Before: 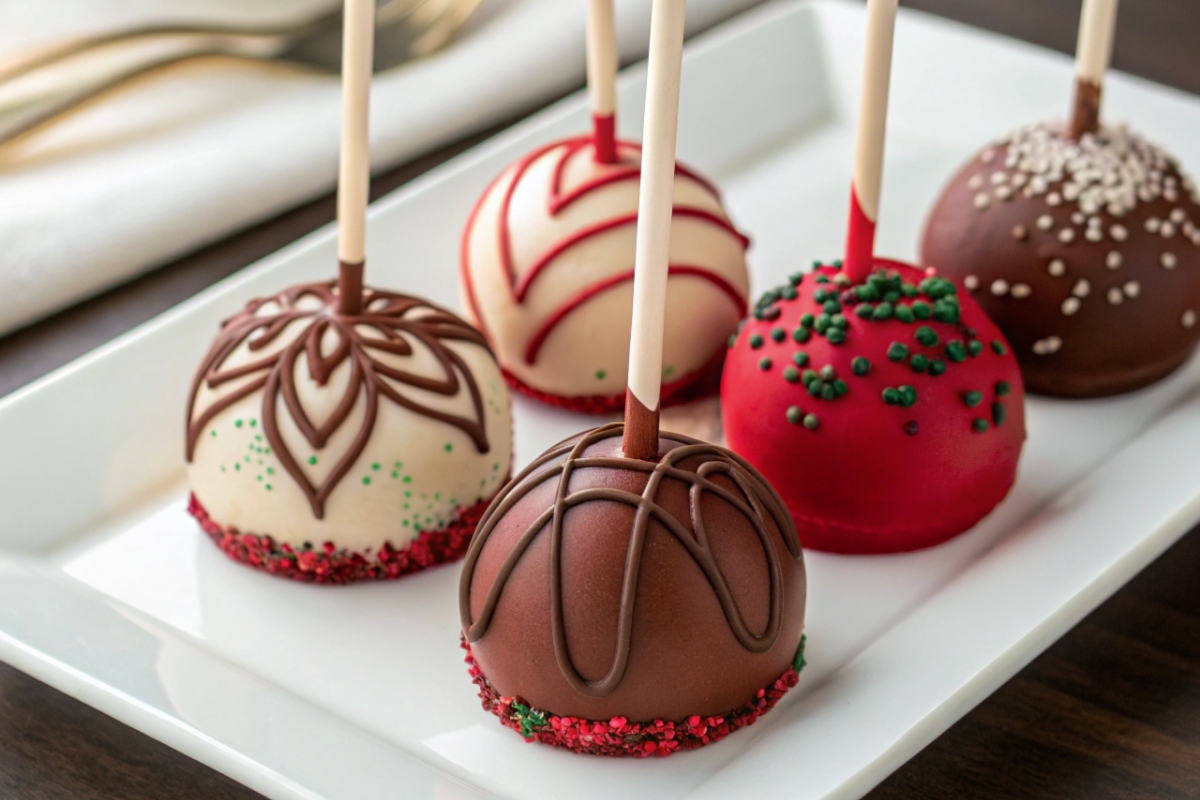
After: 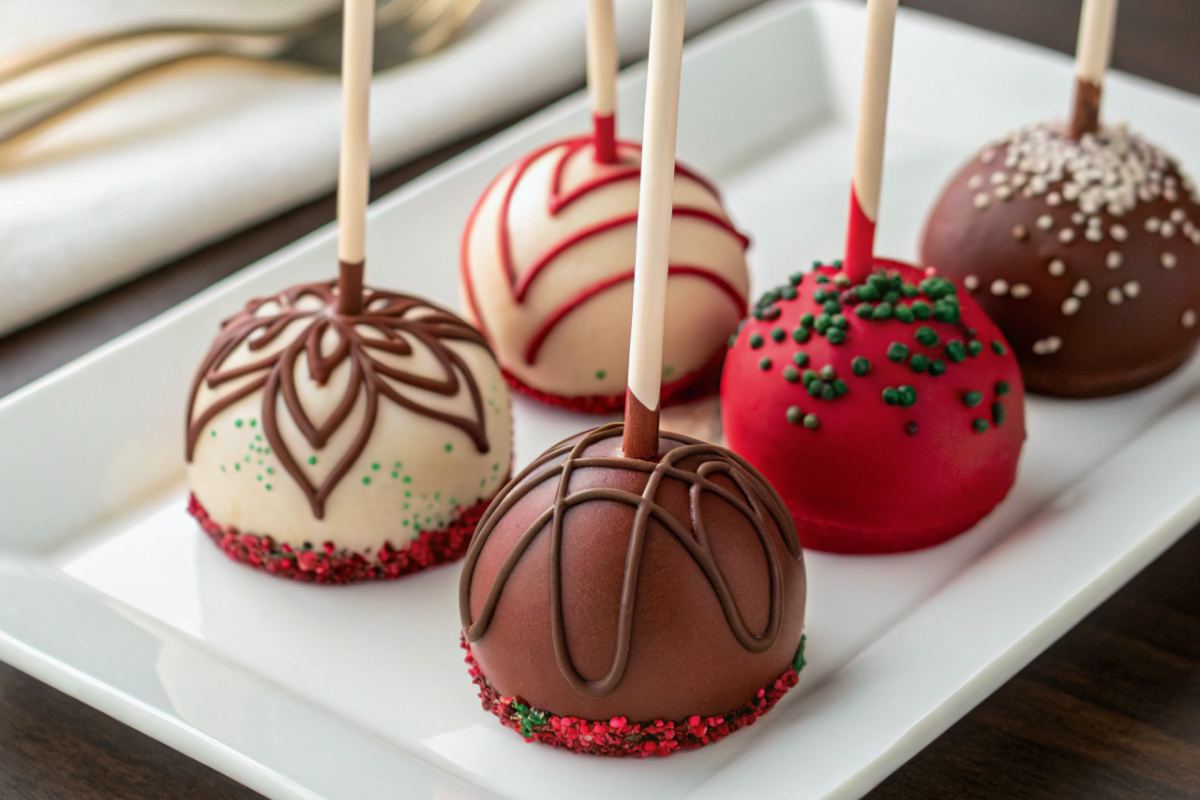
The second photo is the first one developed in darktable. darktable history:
tone equalizer: -7 EV 0.192 EV, -6 EV 0.154 EV, -5 EV 0.059 EV, -4 EV 0.048 EV, -2 EV -0.035 EV, -1 EV -0.058 EV, +0 EV -0.053 EV
